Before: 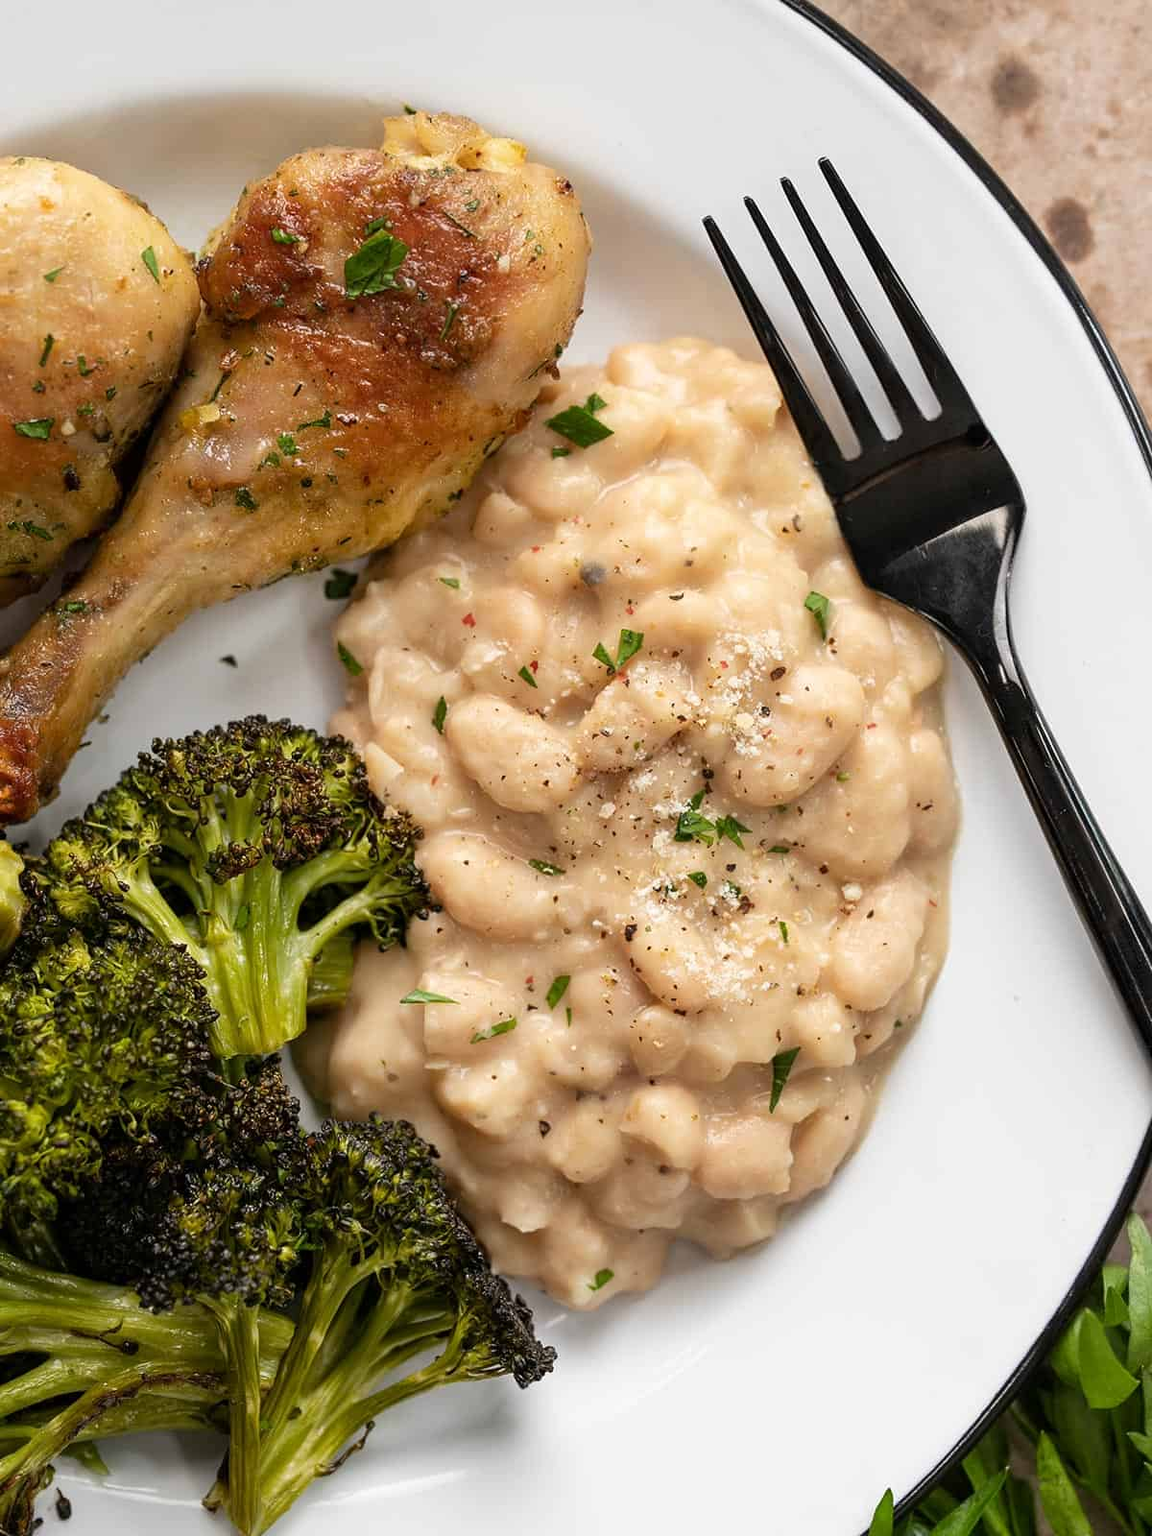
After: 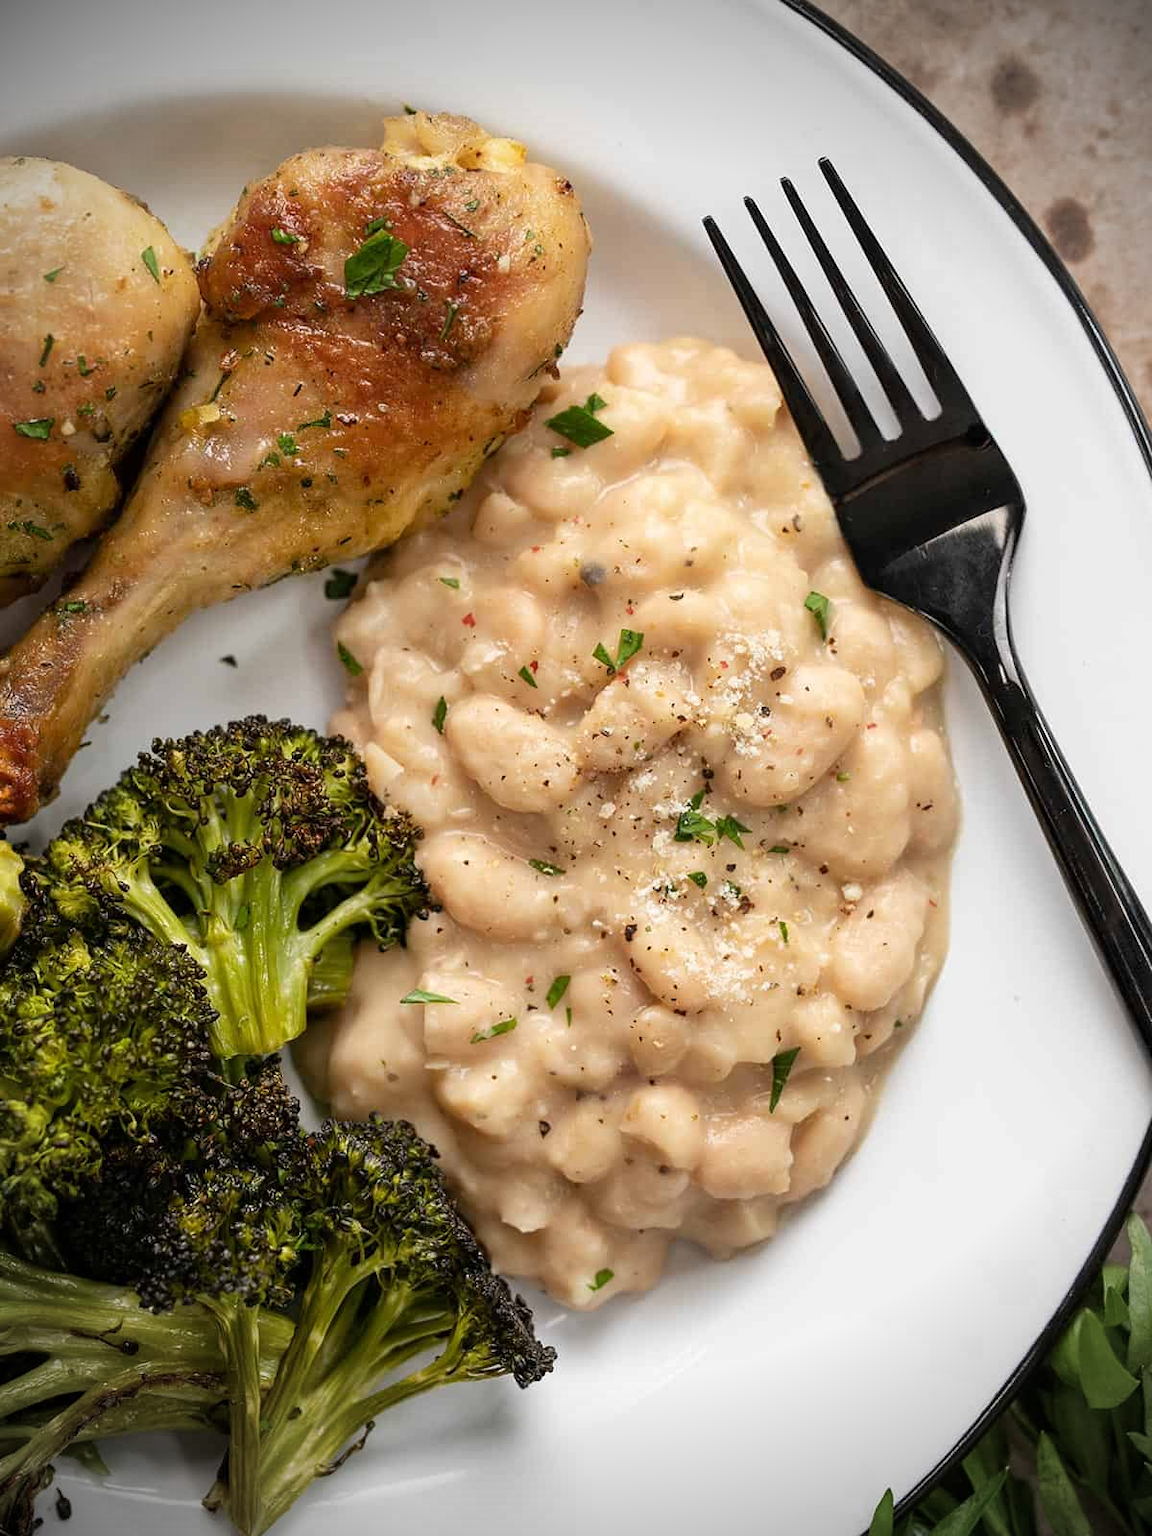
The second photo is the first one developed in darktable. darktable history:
vignetting: brightness -0.873
